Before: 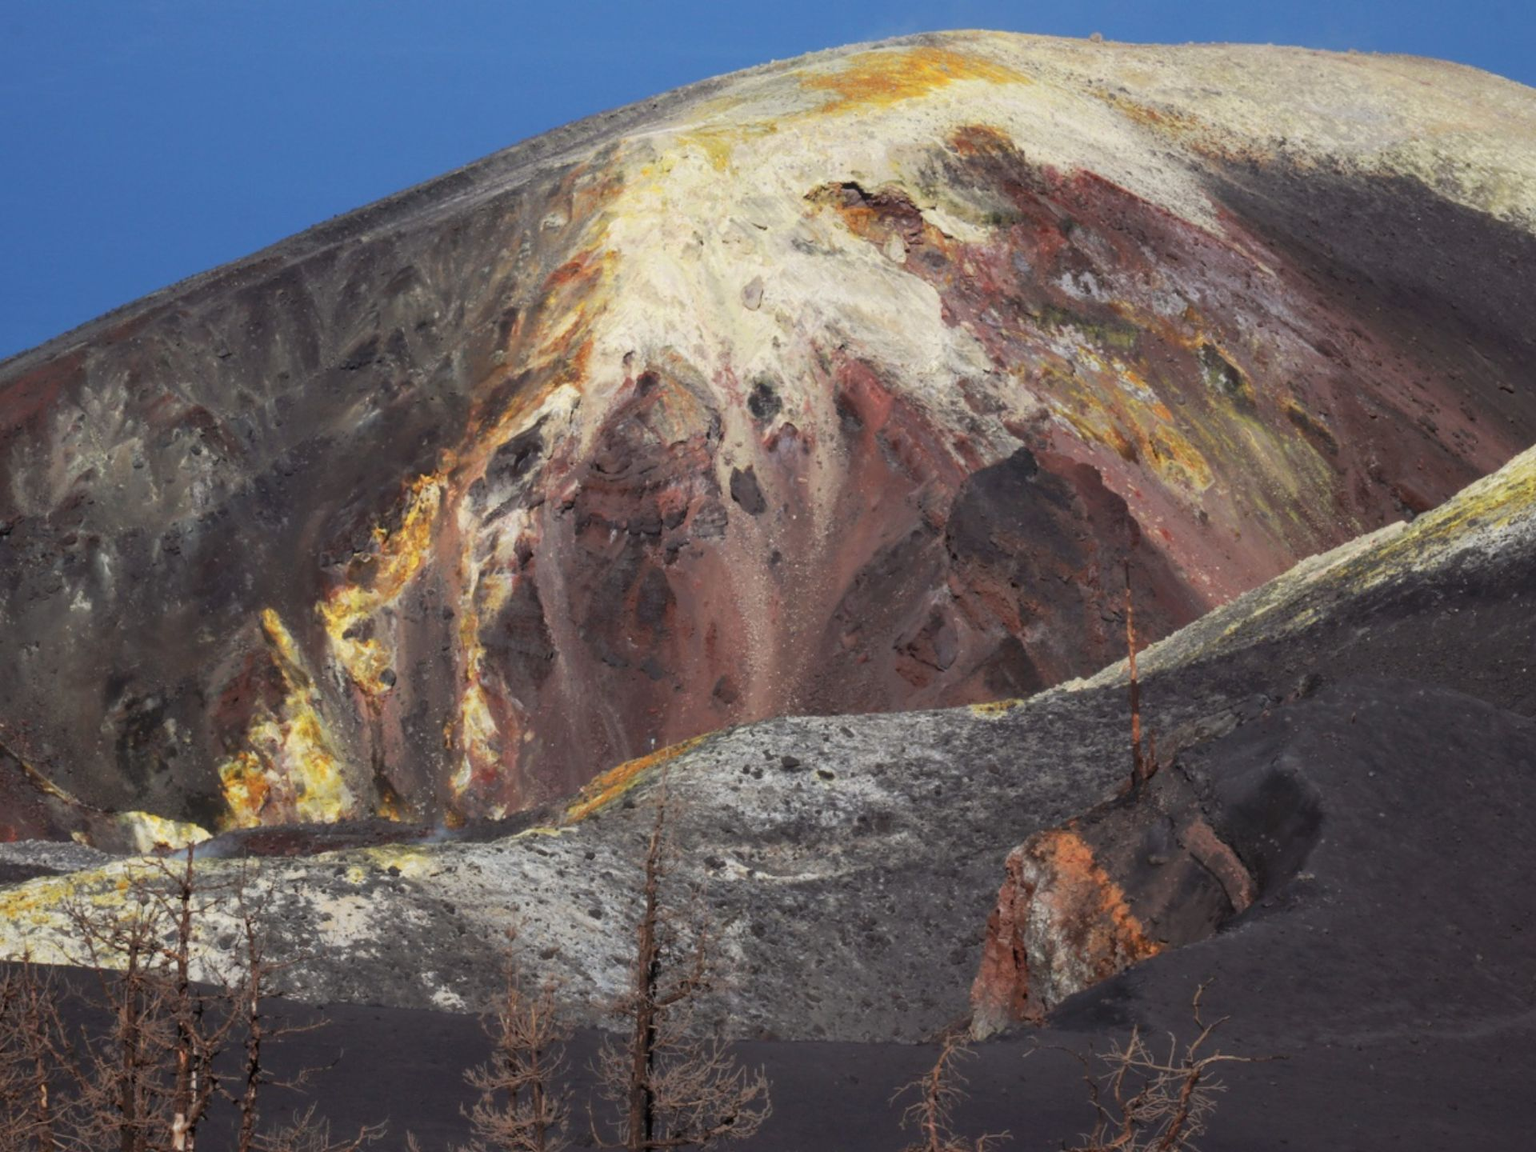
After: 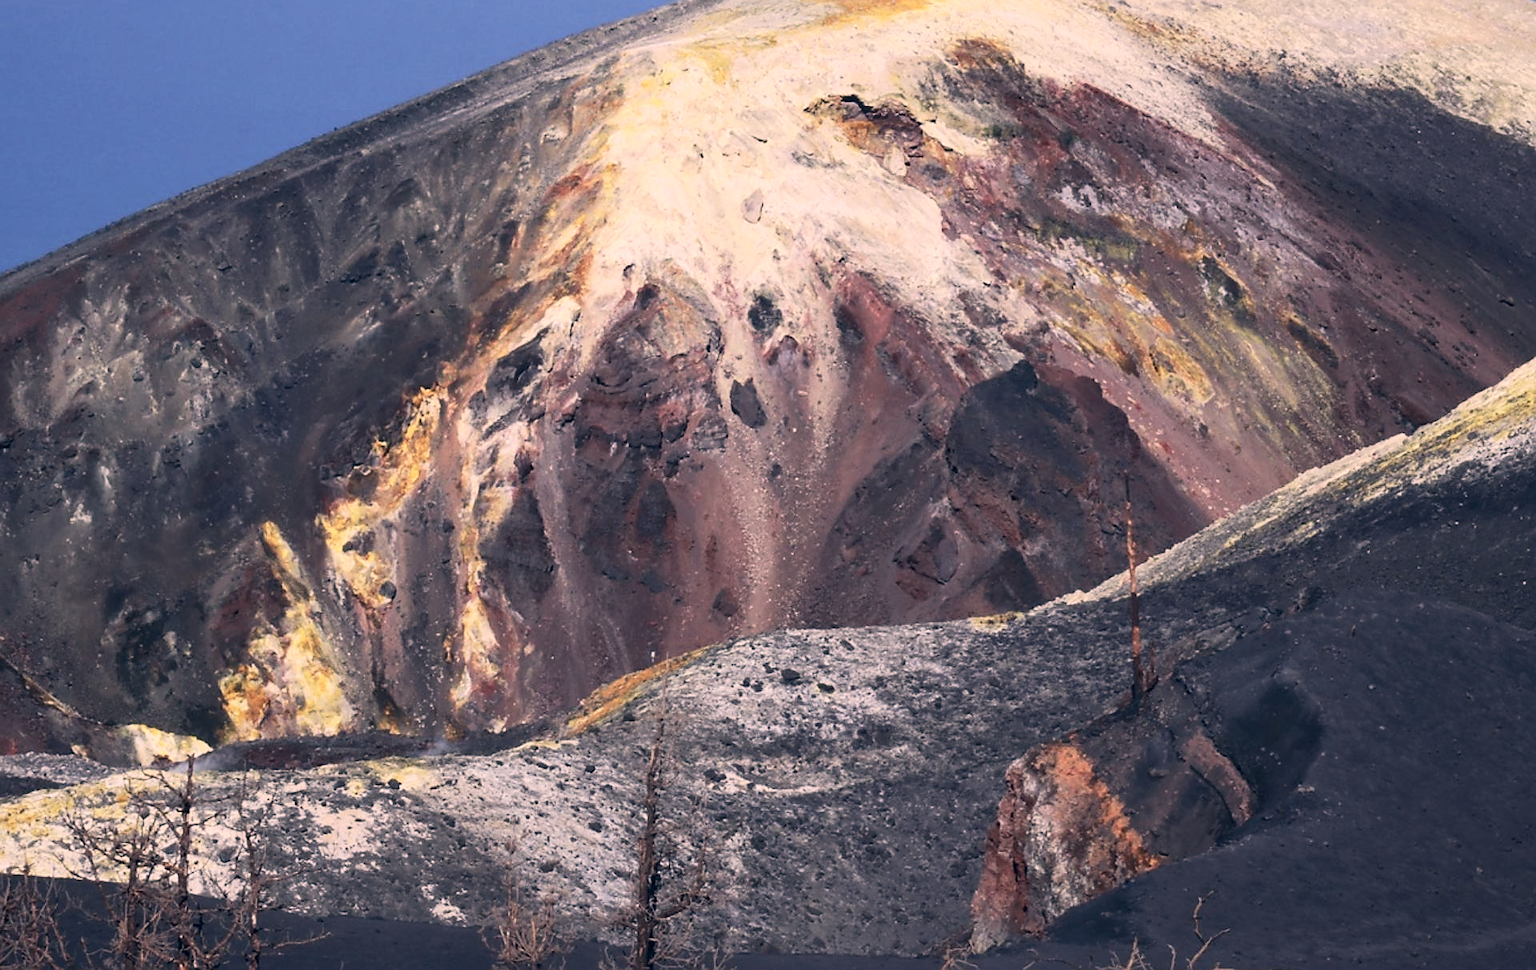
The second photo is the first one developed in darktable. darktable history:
sharpen: radius 1.371, amount 1.242, threshold 0.792
crop: top 7.625%, bottom 8.119%
color correction: highlights a* 13.9, highlights b* 5.64, shadows a* -5.58, shadows b* -16.04, saturation 0.849
contrast brightness saturation: contrast 0.239, brightness 0.094
